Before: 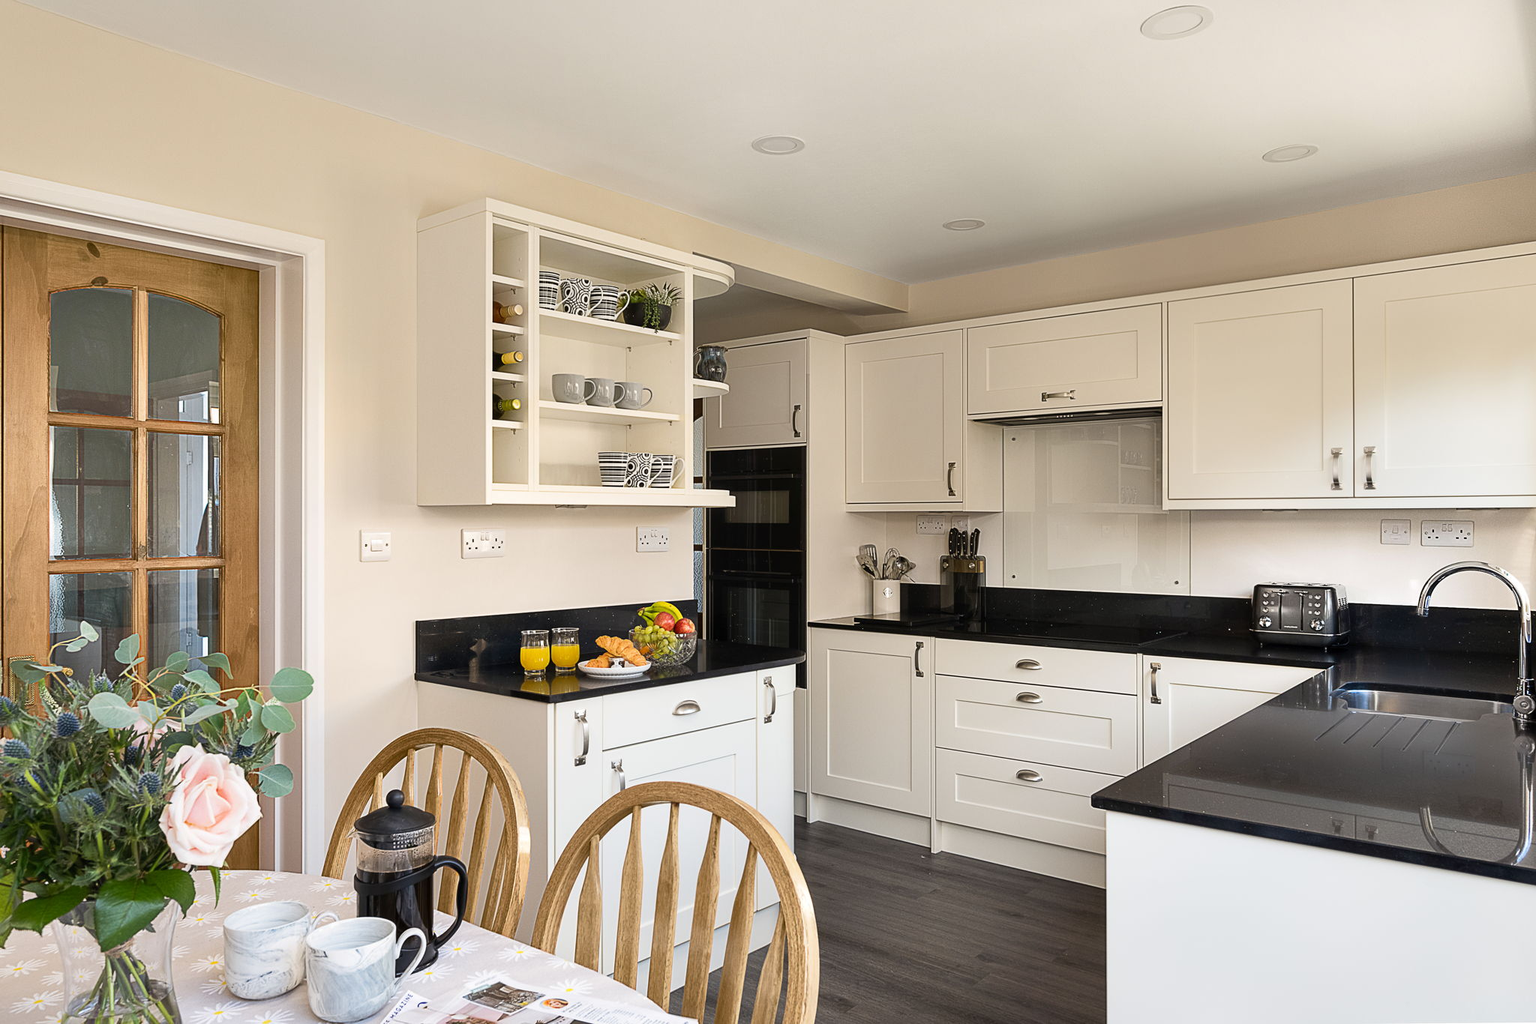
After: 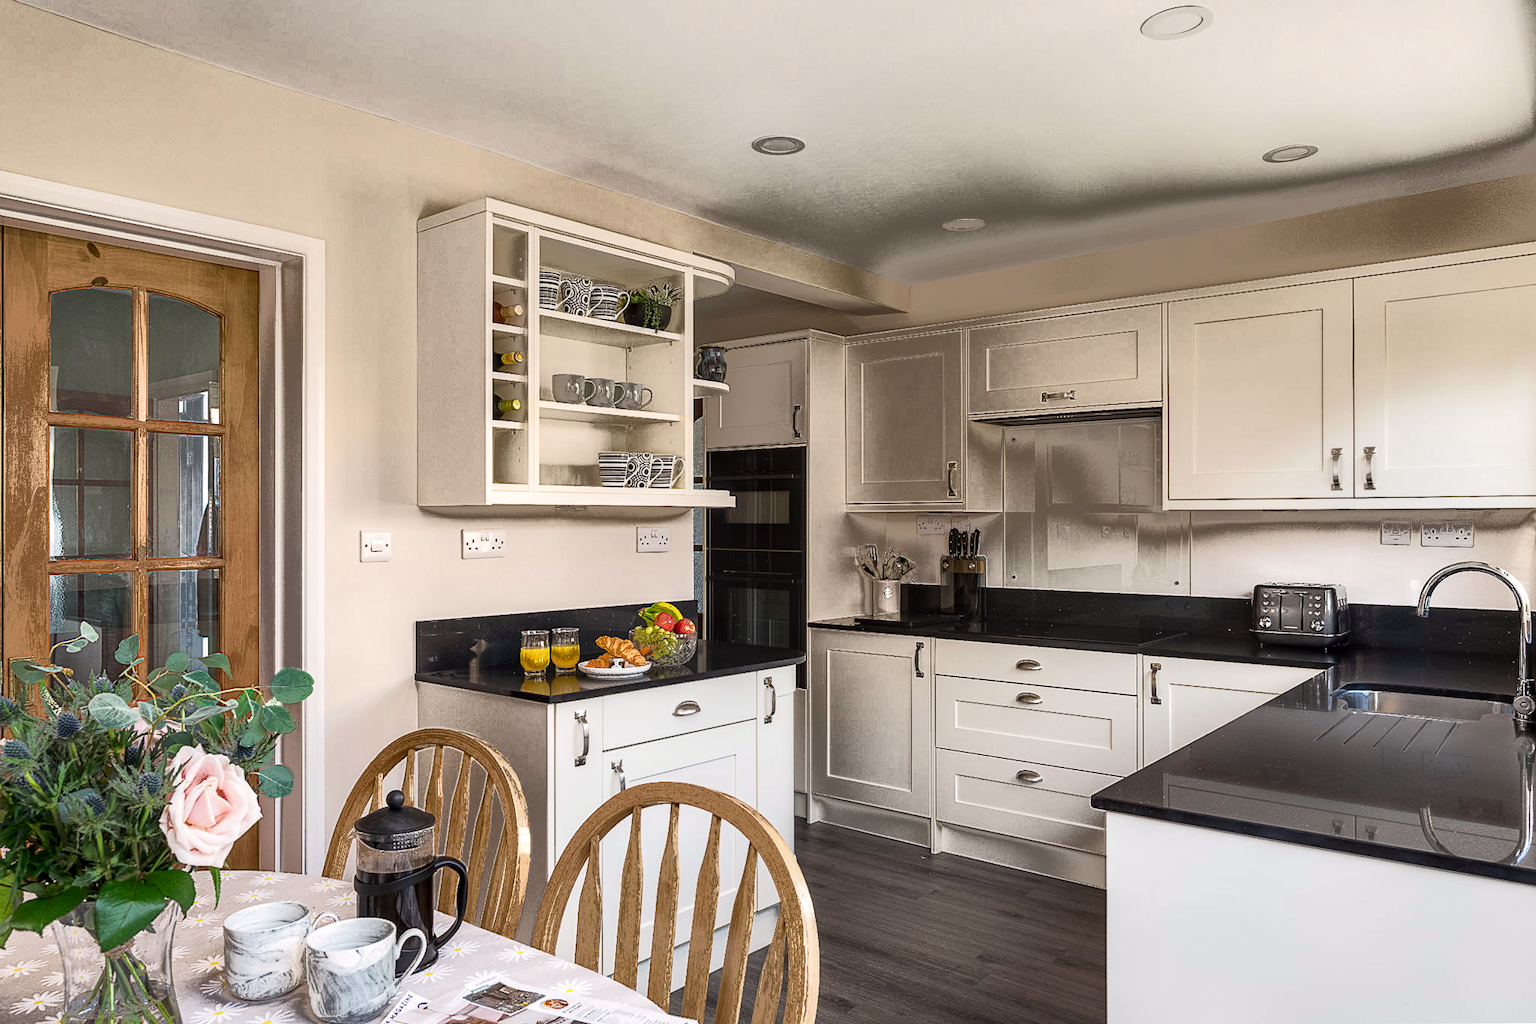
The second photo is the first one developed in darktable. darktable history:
local contrast: detail 130%
tone curve: curves: ch0 [(0, 0) (0.253, 0.237) (1, 1)]; ch1 [(0, 0) (0.411, 0.385) (0.502, 0.506) (0.557, 0.565) (0.66, 0.683) (1, 1)]; ch2 [(0, 0) (0.394, 0.413) (0.5, 0.5) (1, 1)], color space Lab, independent channels, preserve colors none
fill light: exposure -0.73 EV, center 0.69, width 2.2
